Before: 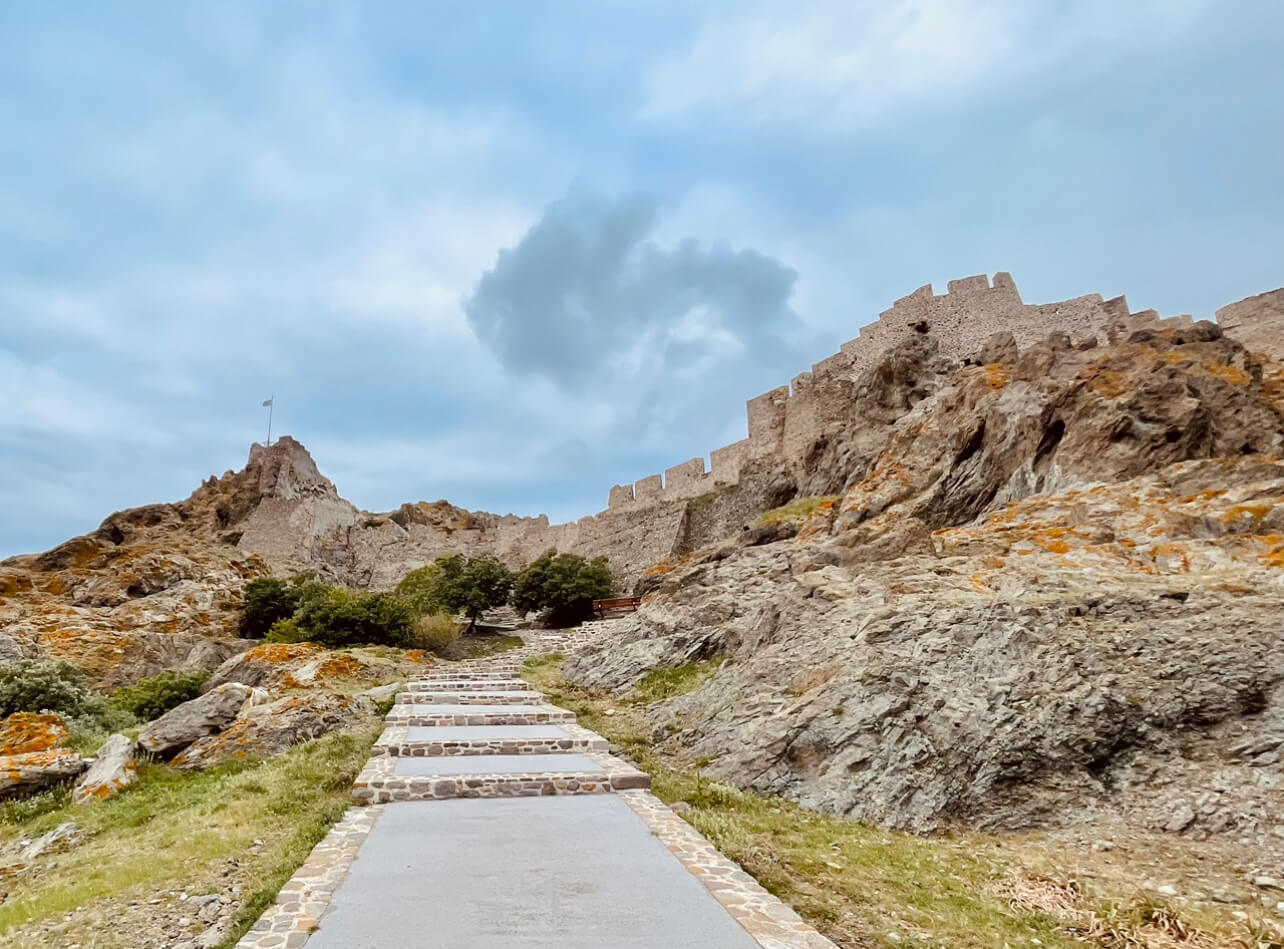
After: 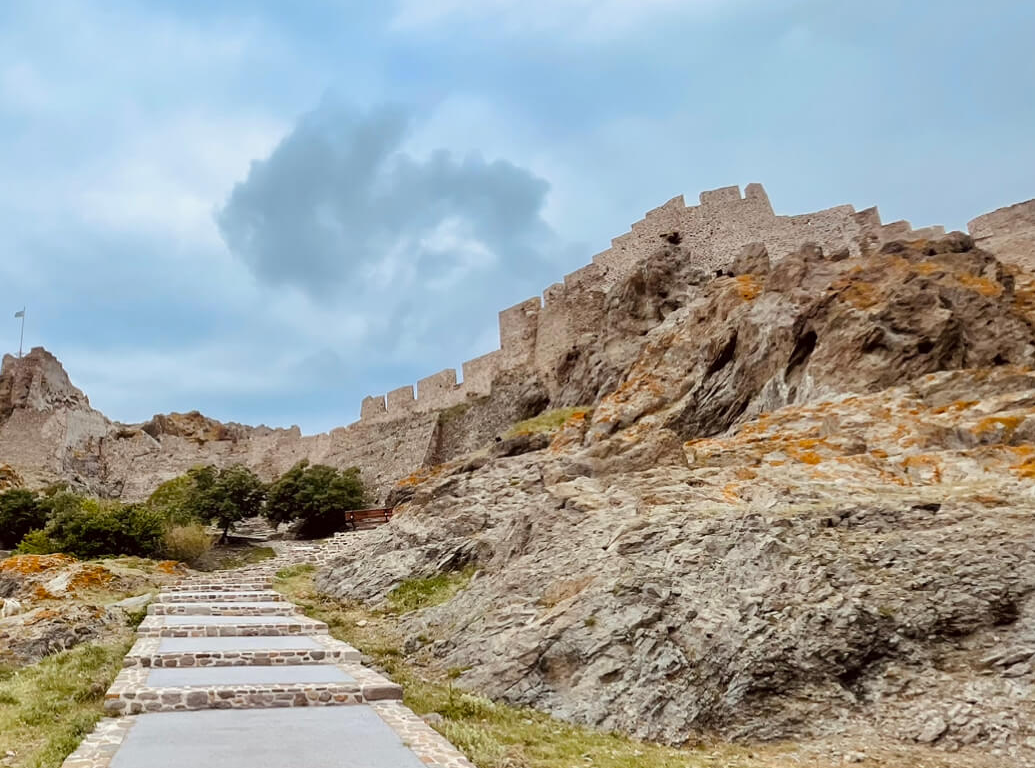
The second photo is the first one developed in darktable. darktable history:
crop: left 19.355%, top 9.457%, bottom 9.56%
